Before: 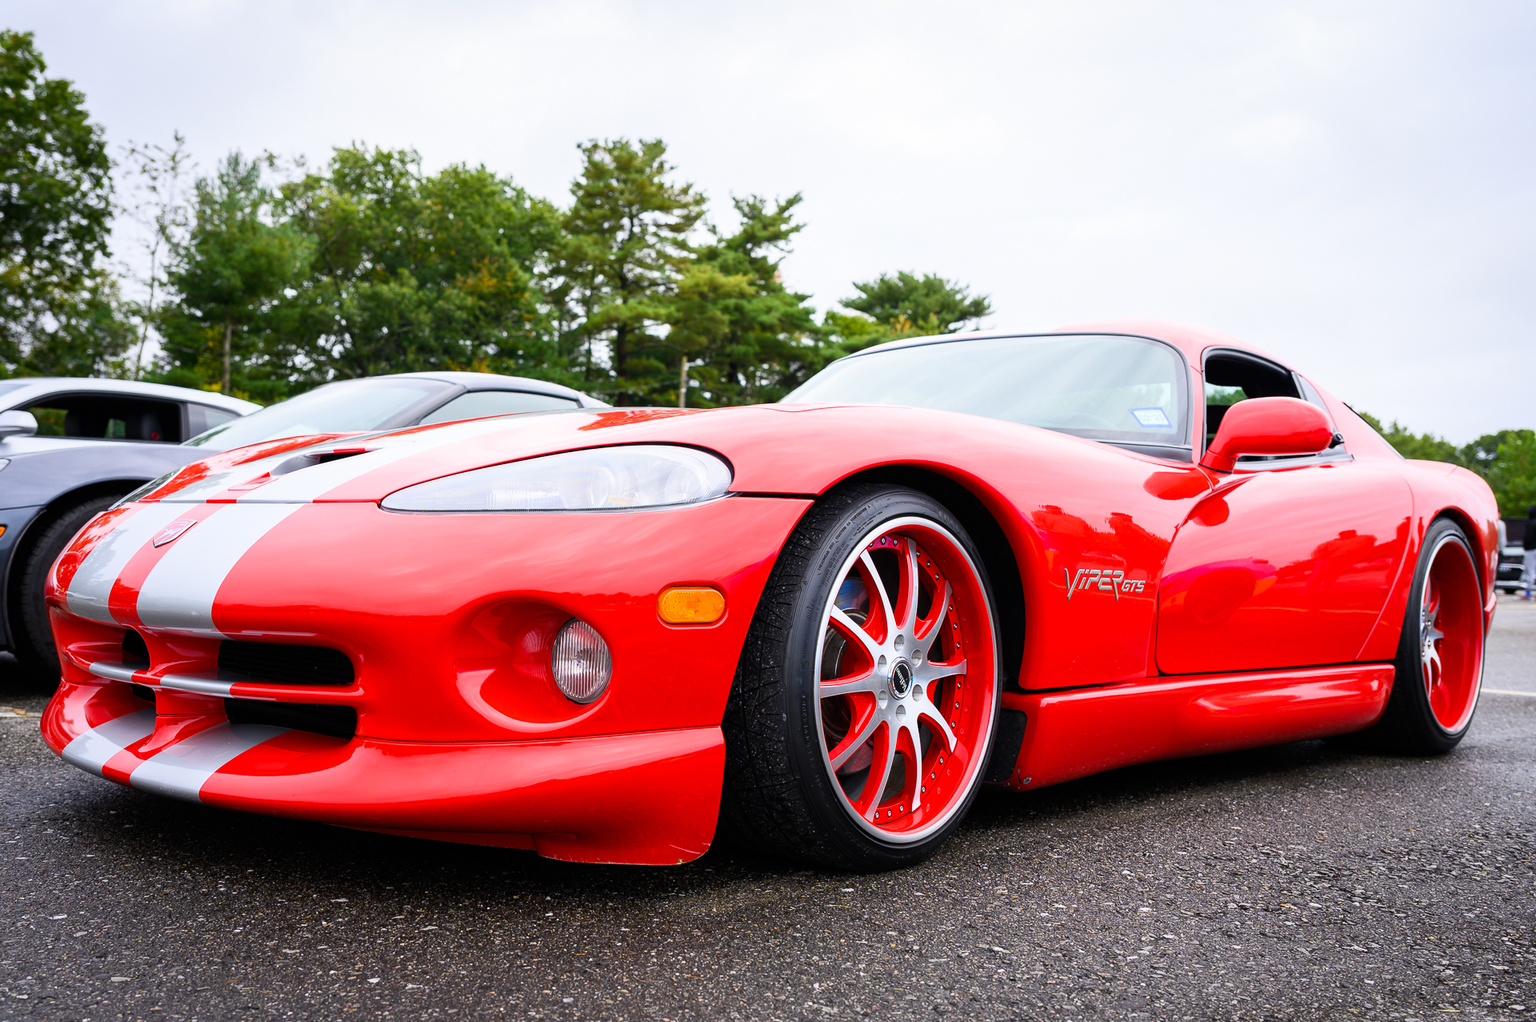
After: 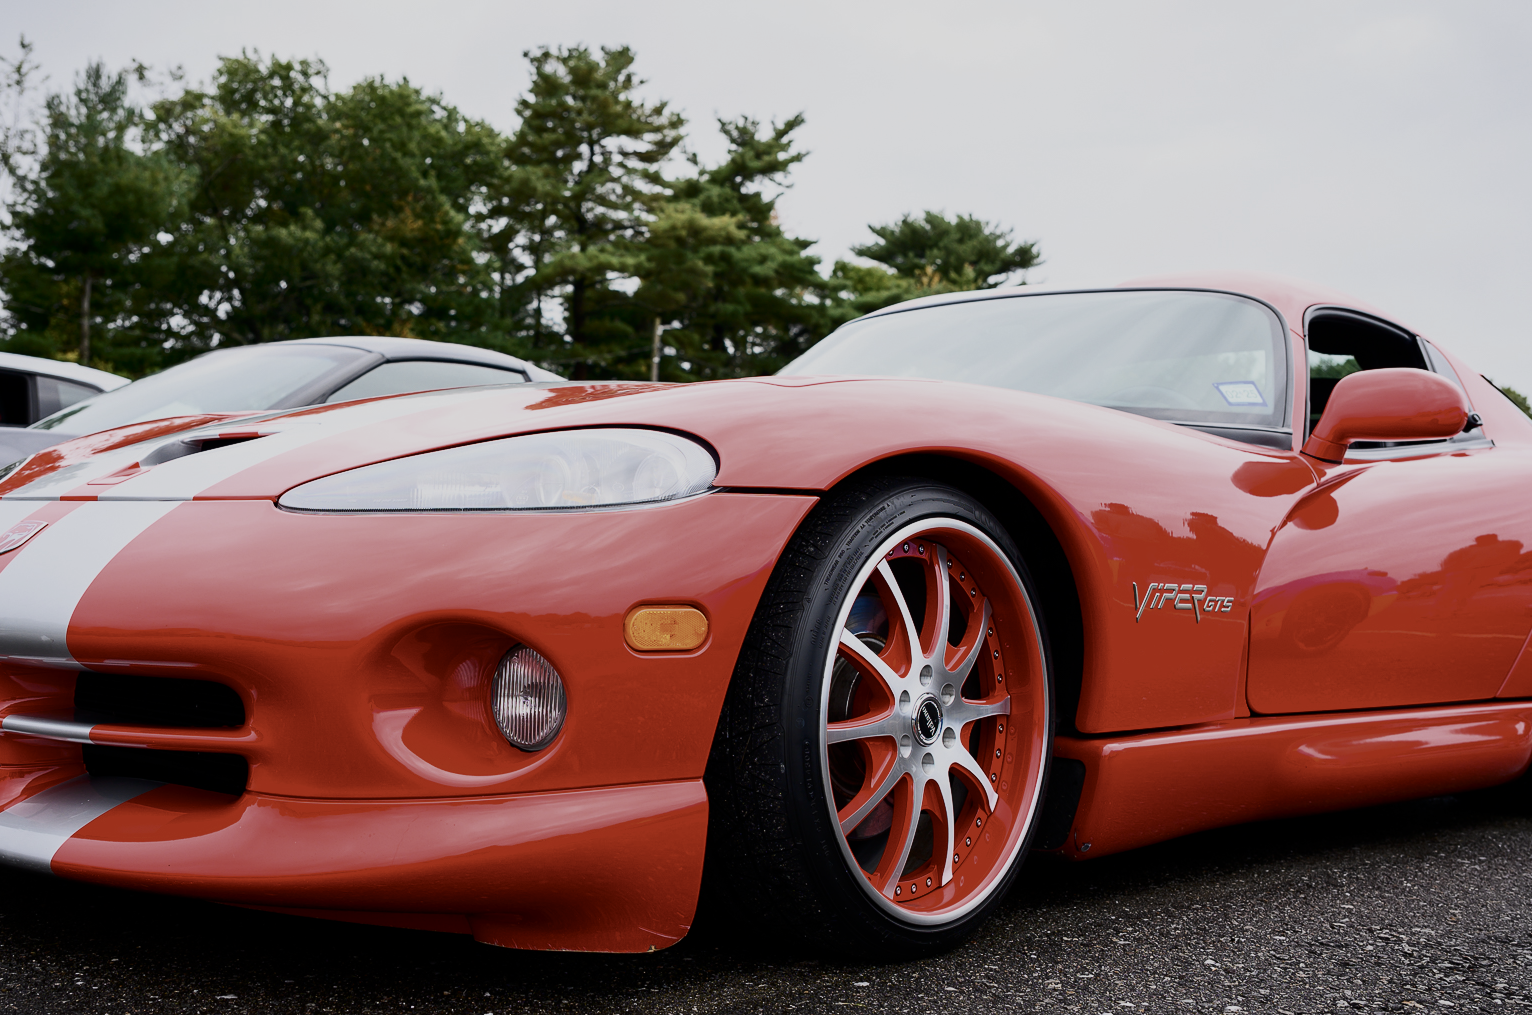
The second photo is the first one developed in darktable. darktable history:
contrast brightness saturation: contrast 0.254, saturation -0.323
exposure: black level correction 0, exposure -0.86 EV, compensate highlight preservation false
crop and rotate: left 10.327%, top 10.035%, right 9.848%, bottom 10.423%
